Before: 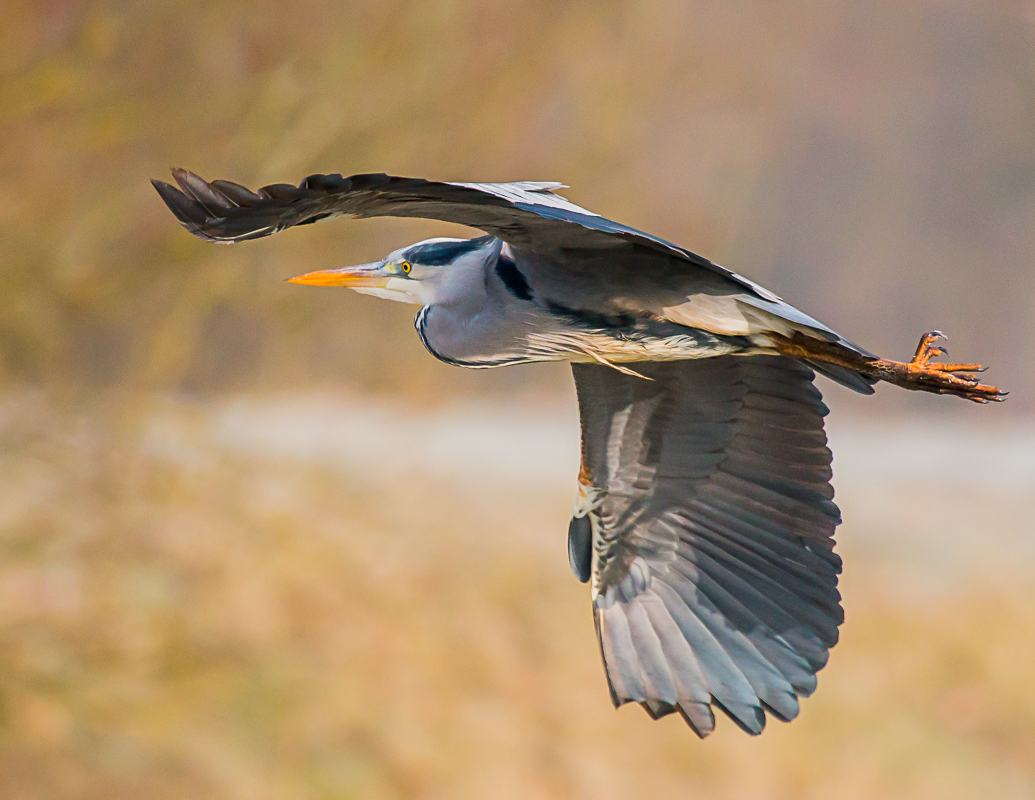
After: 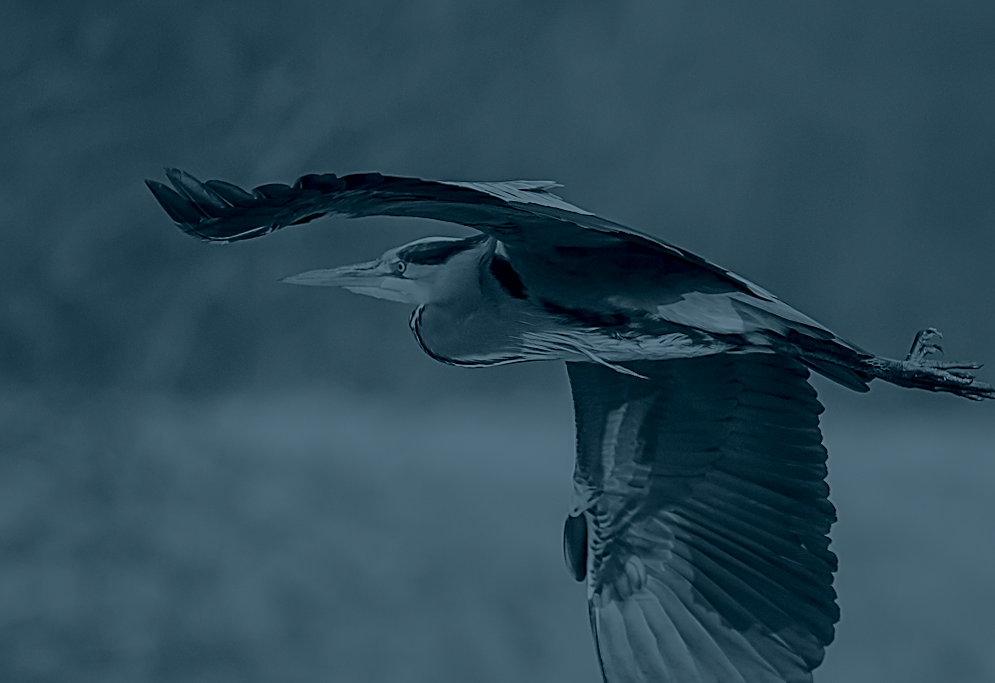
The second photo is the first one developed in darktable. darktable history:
crop and rotate: angle 0.2°, left 0.275%, right 3.127%, bottom 14.18%
shadows and highlights: shadows 25, highlights -25
sharpen: on, module defaults
colorize: hue 194.4°, saturation 29%, source mix 61.75%, lightness 3.98%, version 1
